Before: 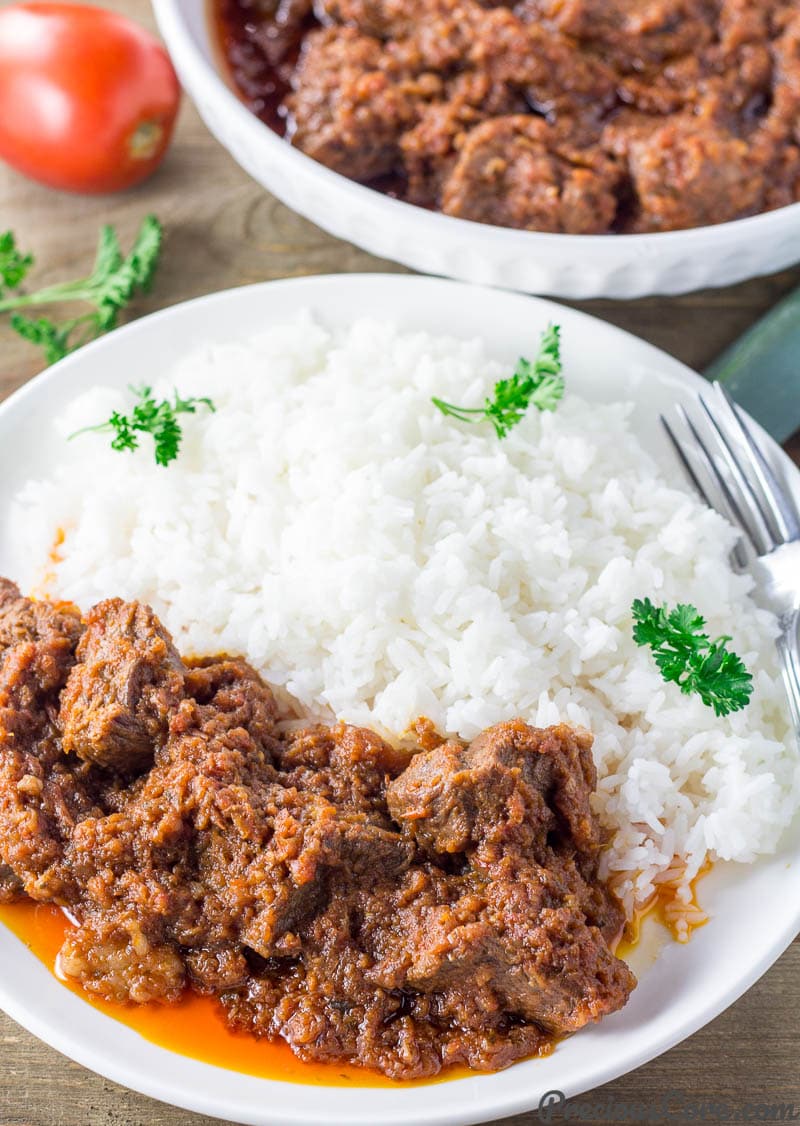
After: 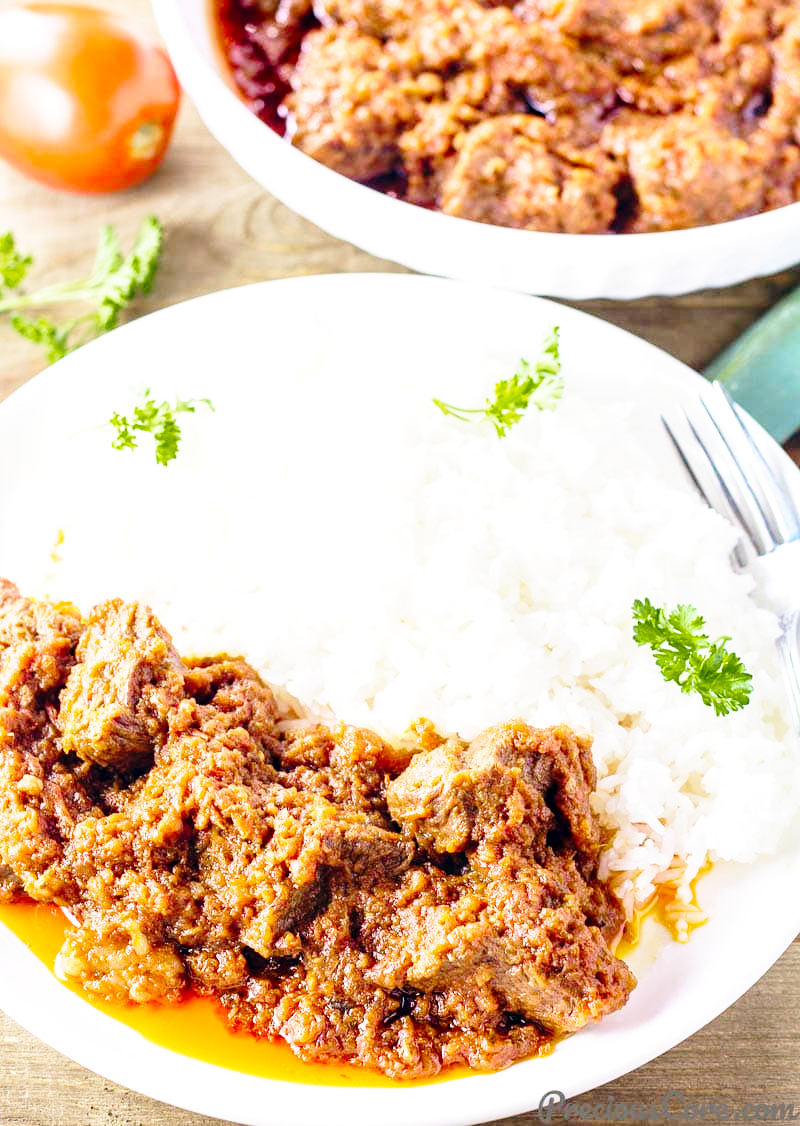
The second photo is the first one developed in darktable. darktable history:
base curve: curves: ch0 [(0, 0) (0.028, 0.03) (0.105, 0.232) (0.387, 0.748) (0.754, 0.968) (1, 1)], fusion 1, exposure shift 0.576, preserve colors none
color balance: lift [1, 0.998, 1.001, 1.002], gamma [1, 1.02, 1, 0.98], gain [1, 1.02, 1.003, 0.98]
color zones: curves: ch0 [(0.254, 0.492) (0.724, 0.62)]; ch1 [(0.25, 0.528) (0.719, 0.796)]; ch2 [(0, 0.472) (0.25, 0.5) (0.73, 0.184)]
